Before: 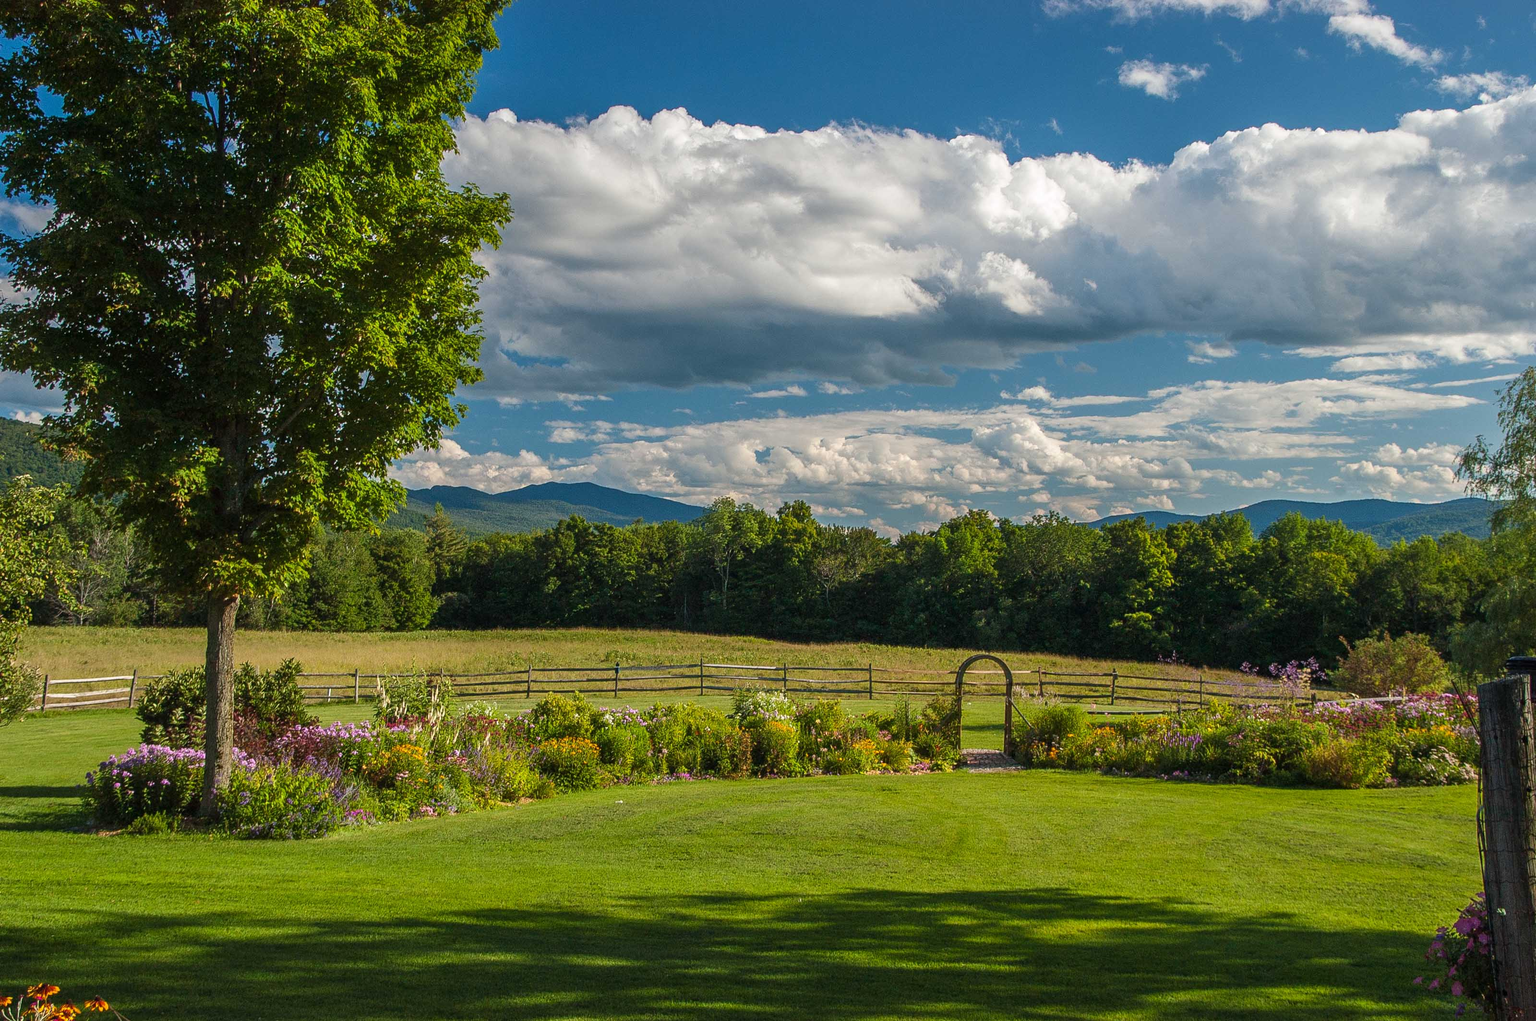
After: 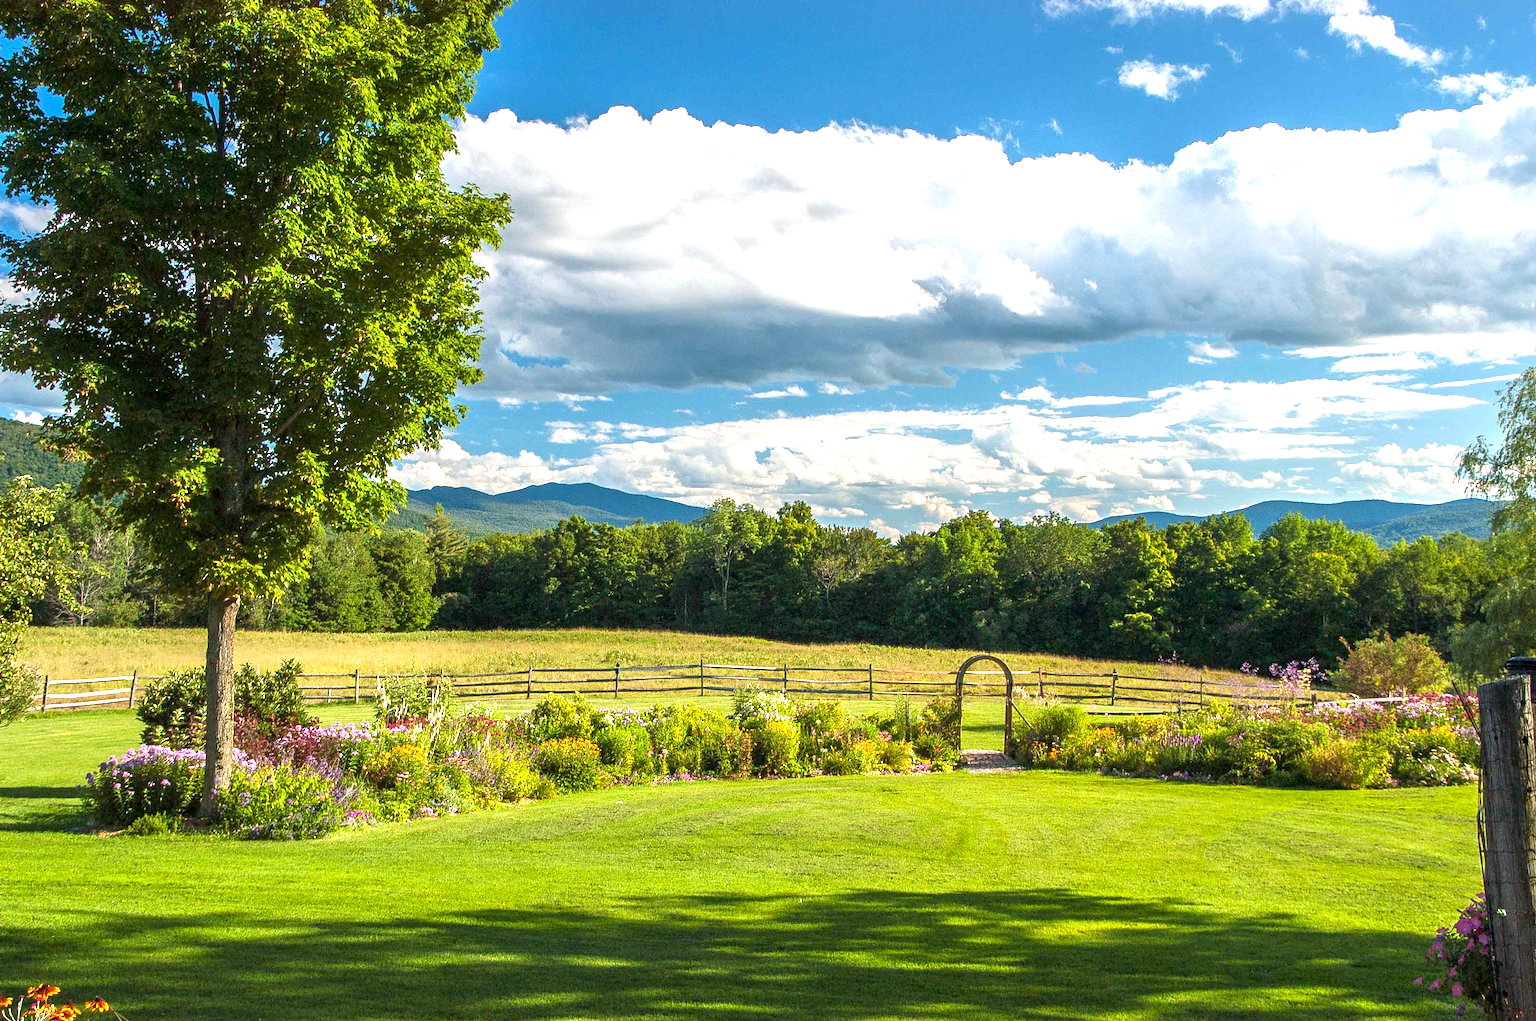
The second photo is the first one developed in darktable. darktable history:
exposure: black level correction 0.002, exposure 1.303 EV, compensate highlight preservation false
